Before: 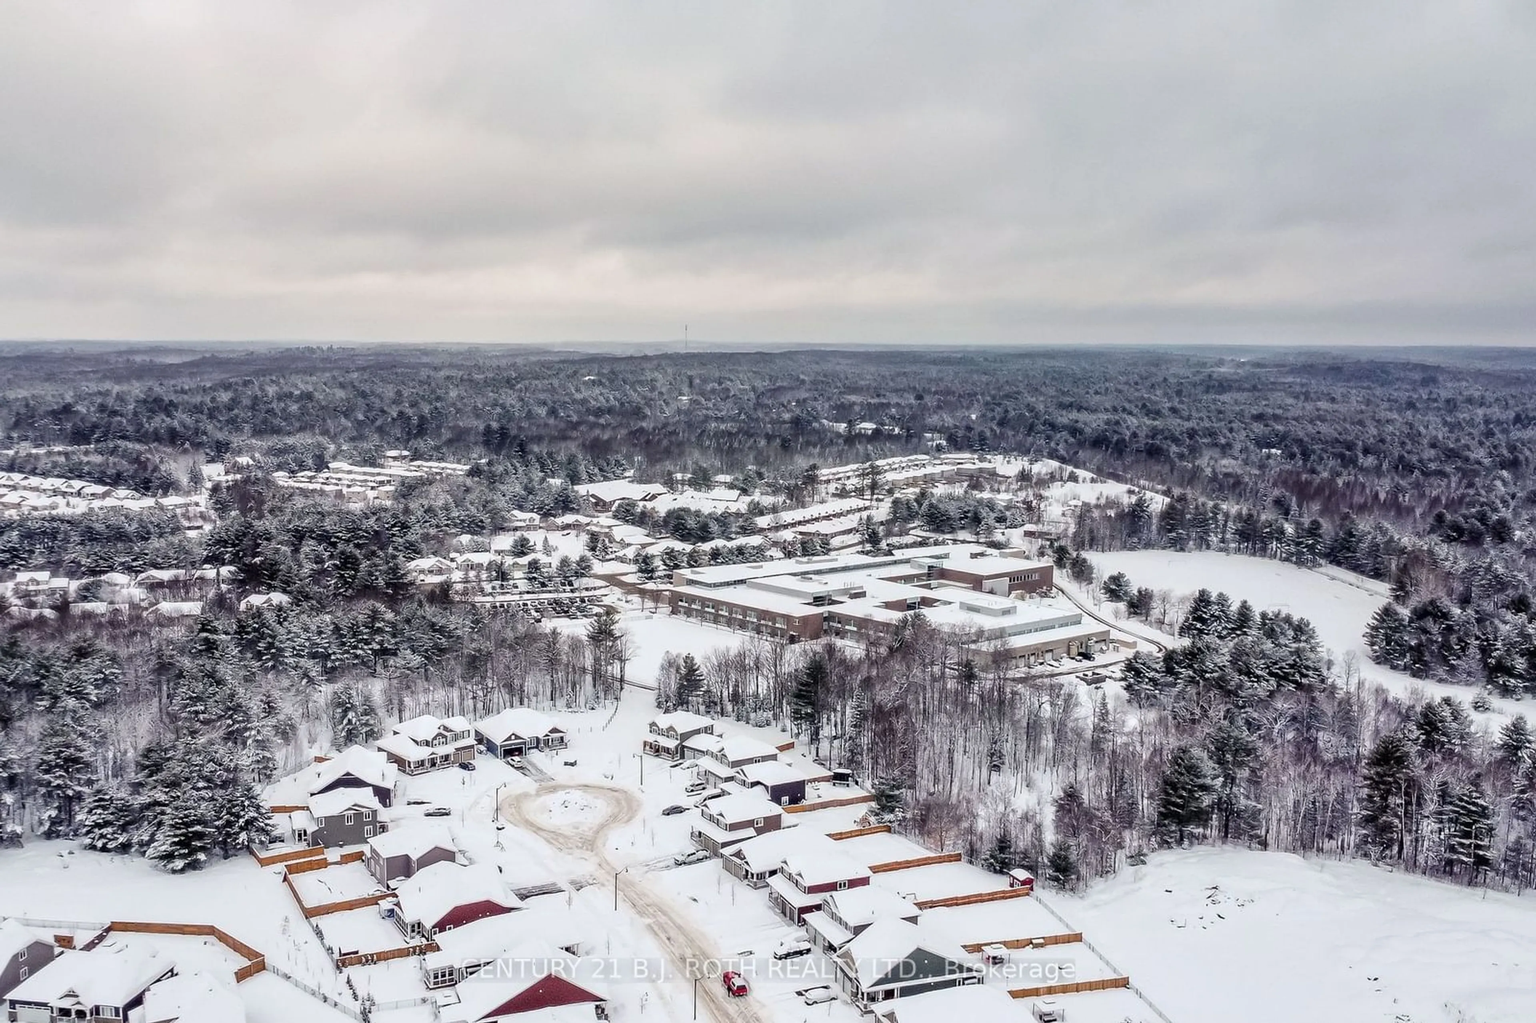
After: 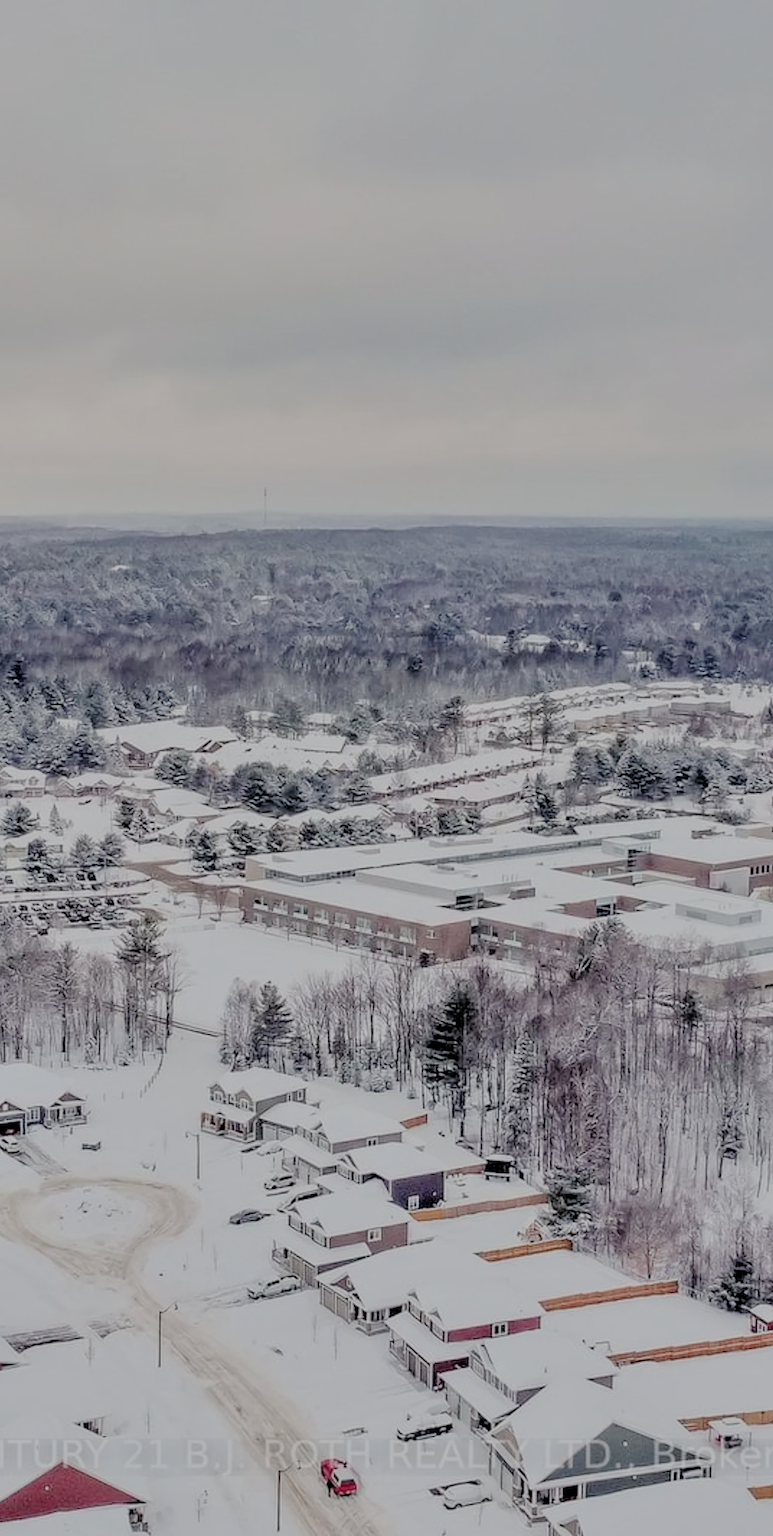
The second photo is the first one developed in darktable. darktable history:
crop: left 33.184%, right 33.259%
shadows and highlights: shadows 20.81, highlights -37.27, soften with gaussian
exposure: black level correction 0, exposure 0.499 EV, compensate highlight preservation false
filmic rgb: black relative exposure -4.46 EV, white relative exposure 6.59 EV, hardness 1.87, contrast 0.505
